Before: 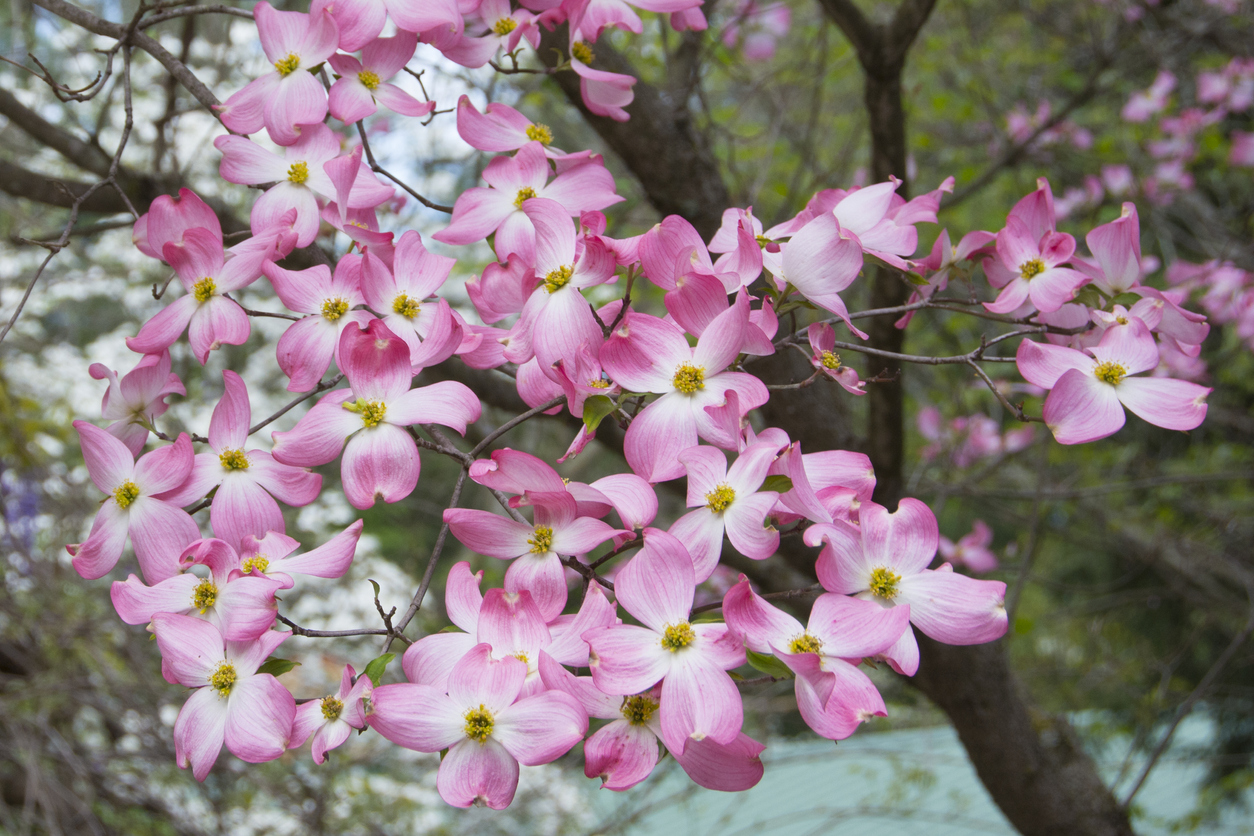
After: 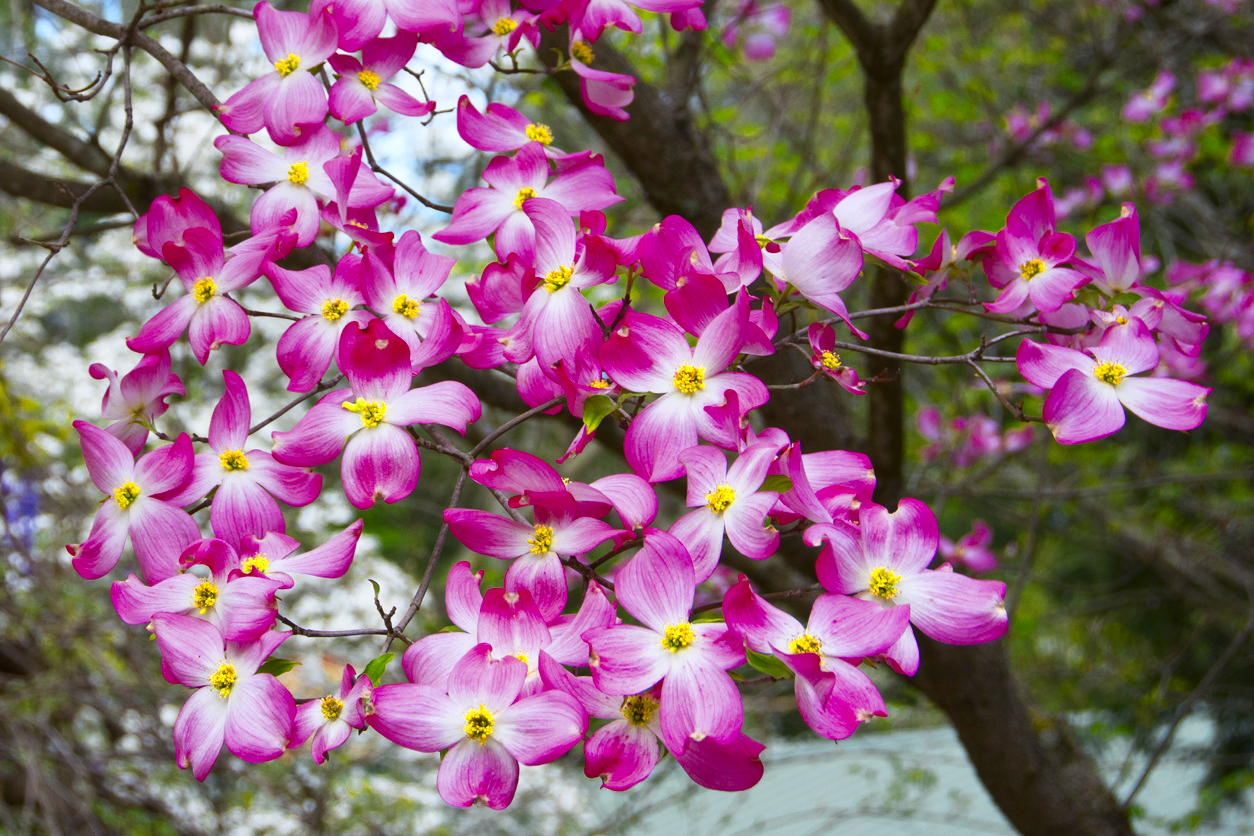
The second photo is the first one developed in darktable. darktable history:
color zones: curves: ch0 [(0.004, 0.305) (0.261, 0.623) (0.389, 0.399) (0.708, 0.571) (0.947, 0.34)]; ch1 [(0.025, 0.645) (0.229, 0.584) (0.326, 0.551) (0.484, 0.262) (0.757, 0.643)]
contrast brightness saturation: contrast 0.18, saturation 0.3
vibrance: vibrance 78%
